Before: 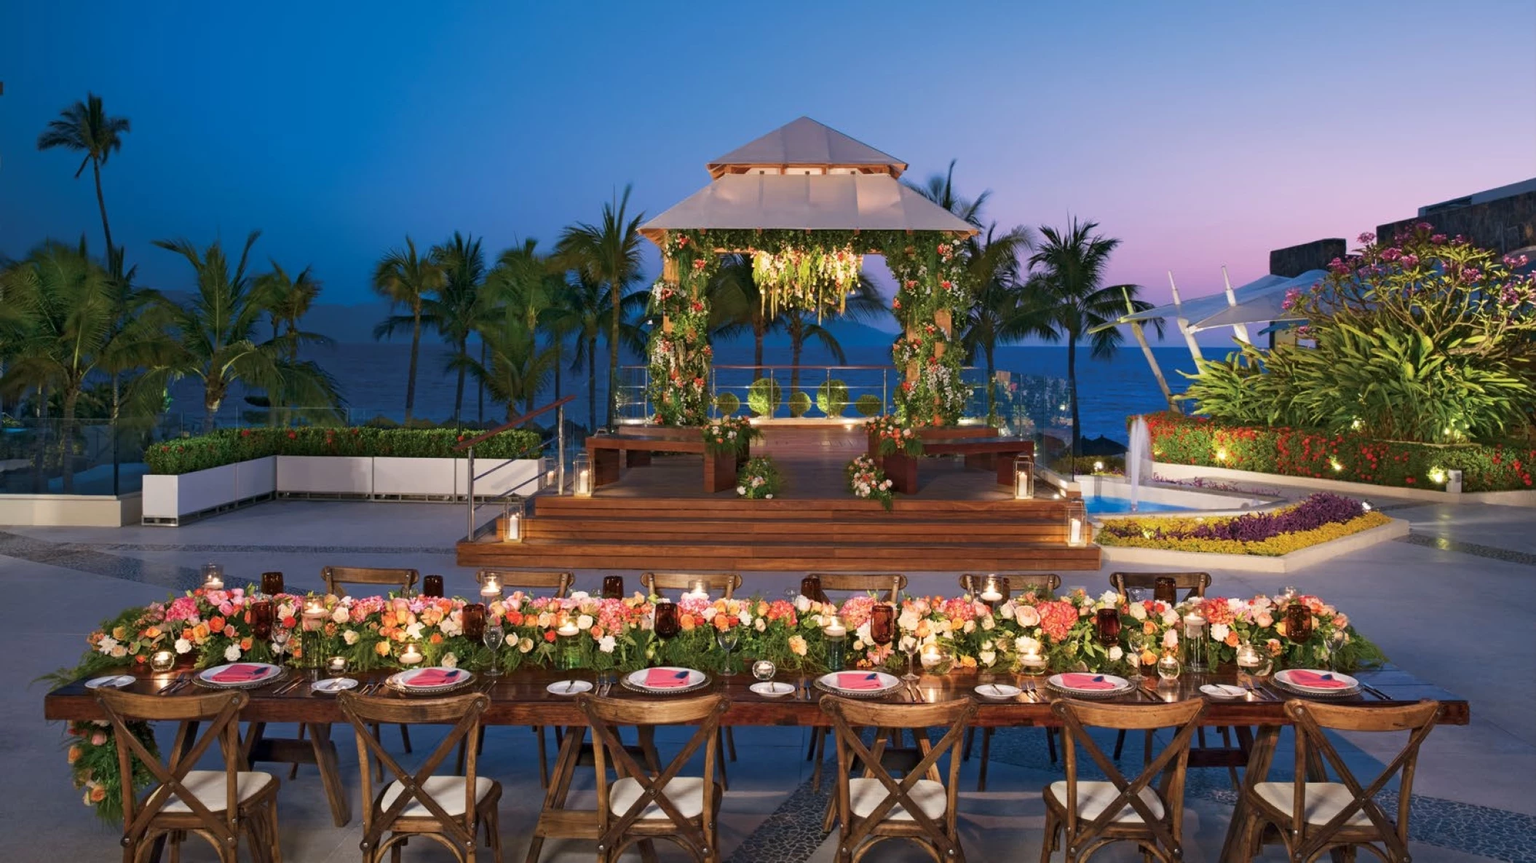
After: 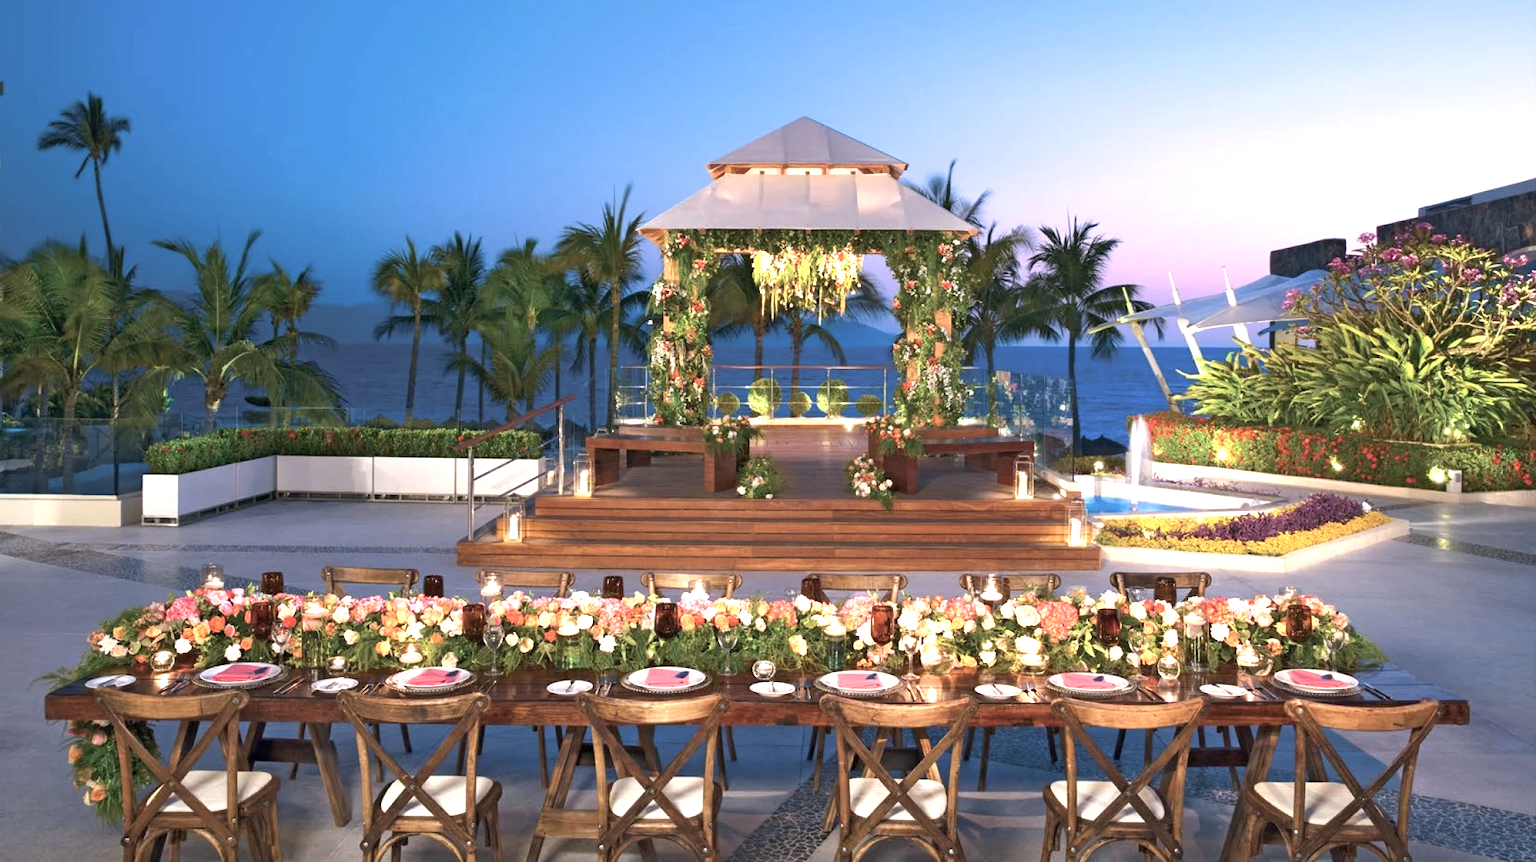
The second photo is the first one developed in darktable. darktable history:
color correction: saturation 0.8
exposure: black level correction 0, exposure 1.1 EV, compensate highlight preservation false
